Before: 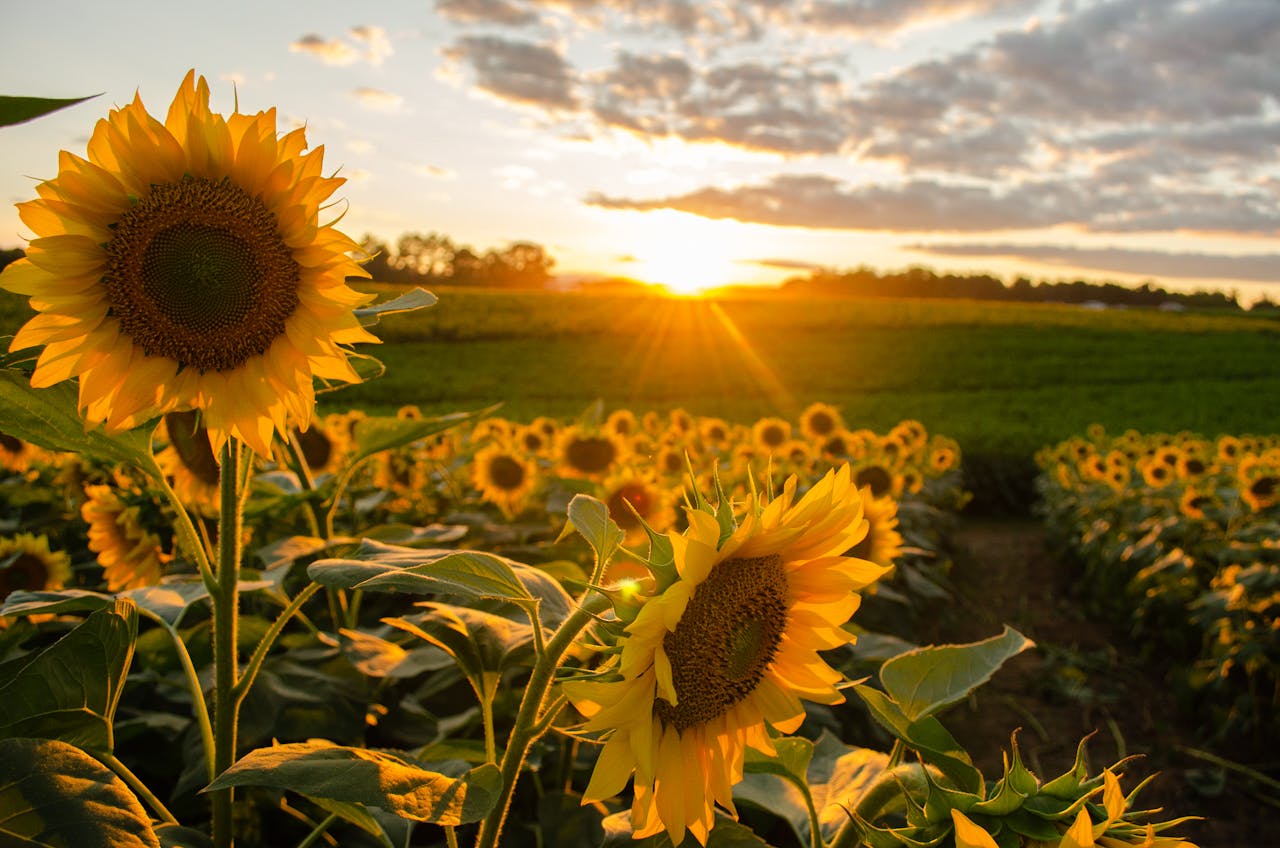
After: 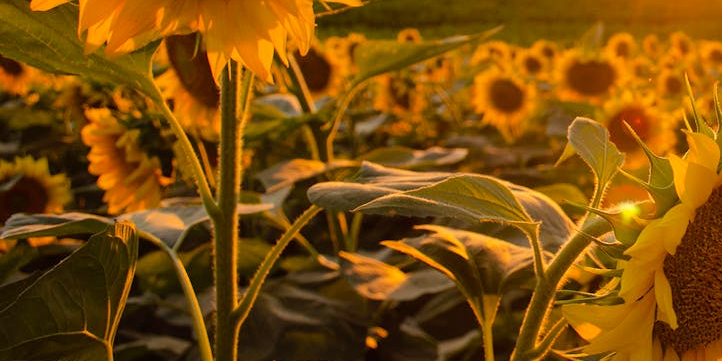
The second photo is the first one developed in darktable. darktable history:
crop: top 44.483%, right 43.593%, bottom 12.892%
rgb levels: mode RGB, independent channels, levels [[0, 0.474, 1], [0, 0.5, 1], [0, 0.5, 1]]
